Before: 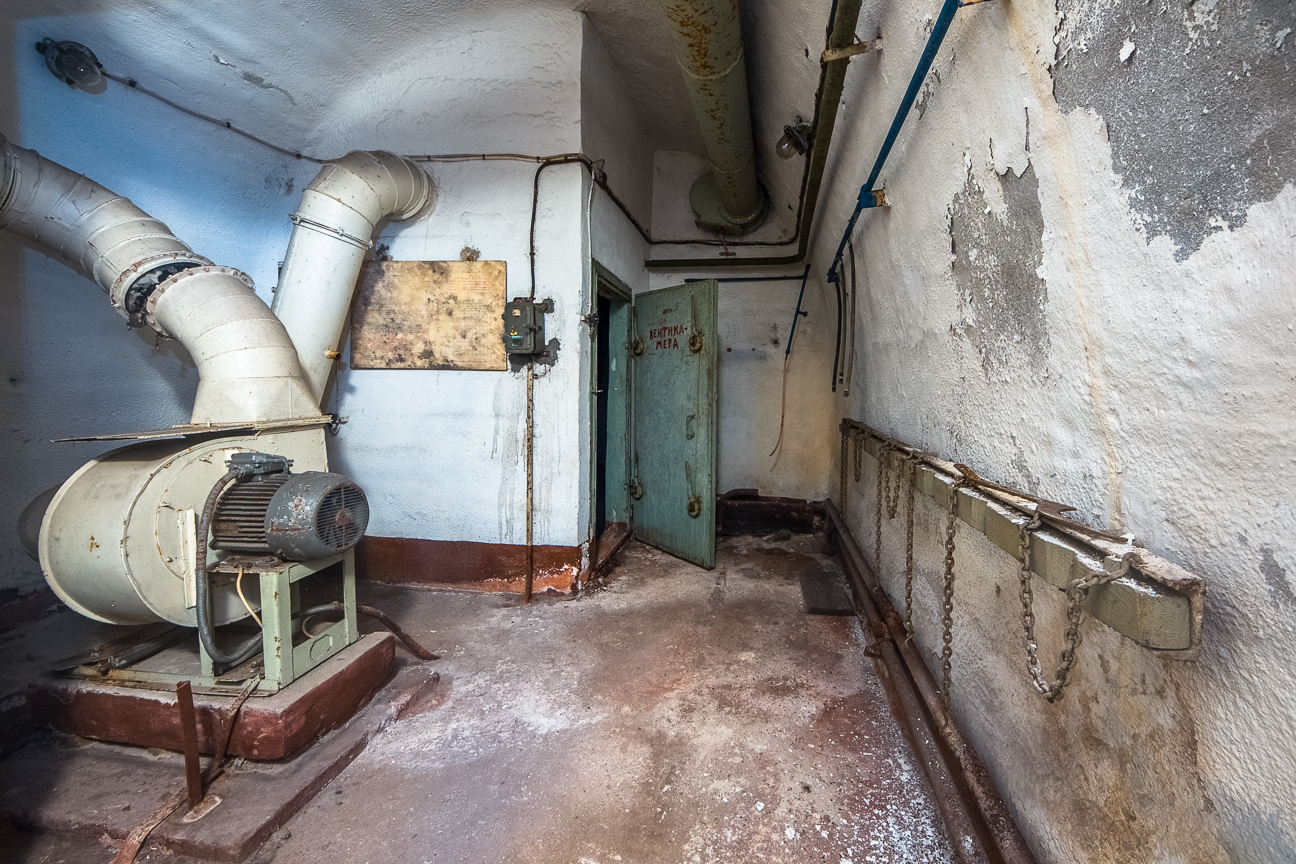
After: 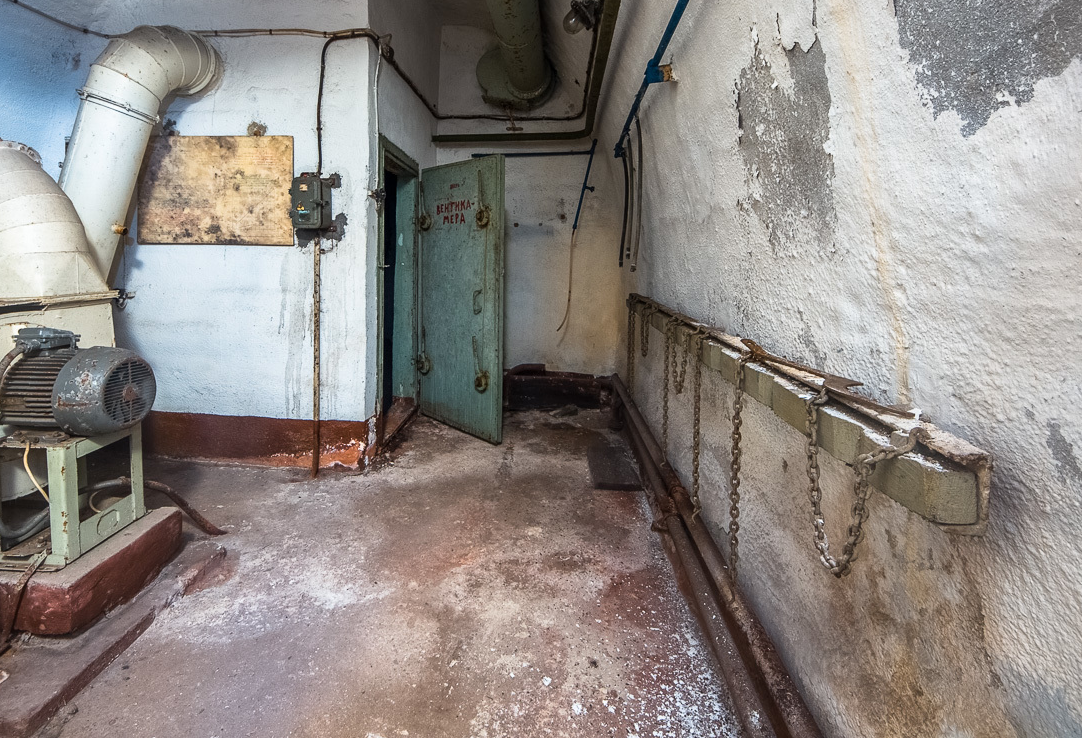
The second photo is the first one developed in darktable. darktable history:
crop: left 16.44%, top 14.548%
